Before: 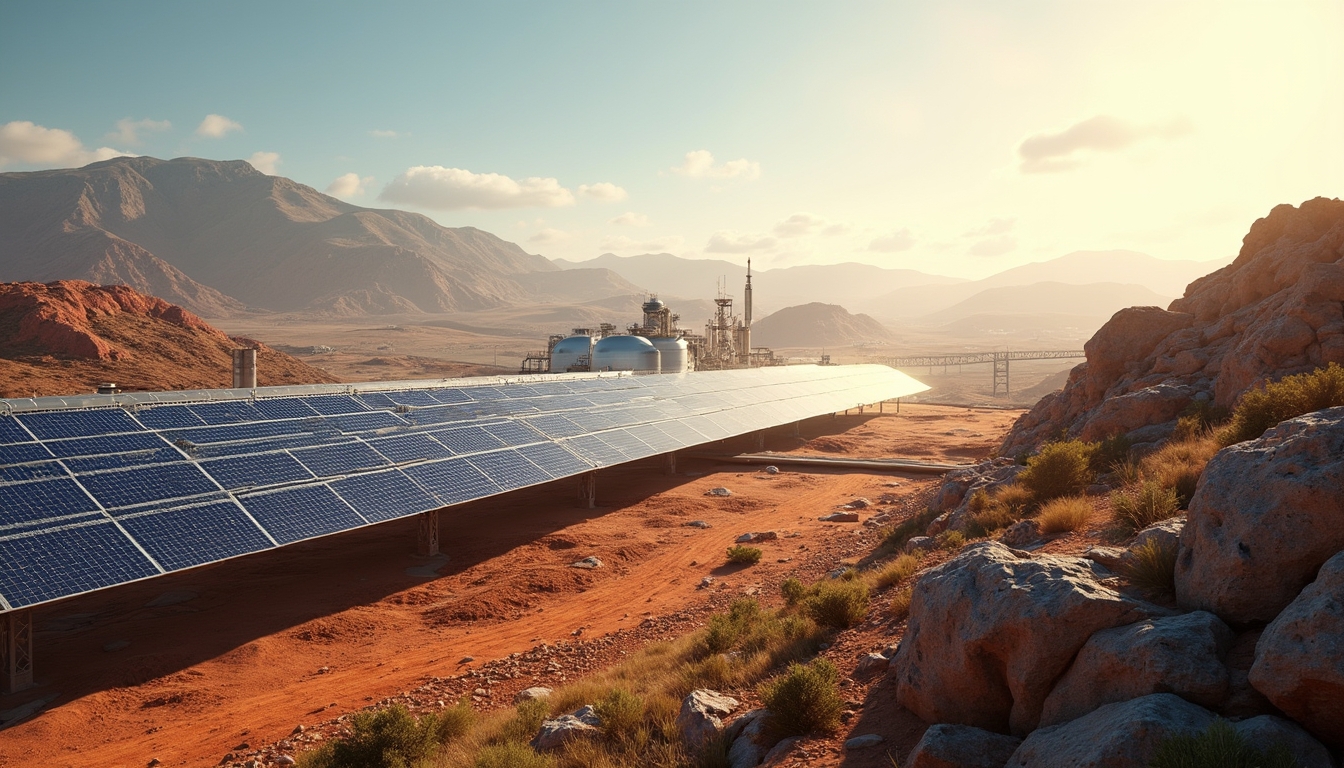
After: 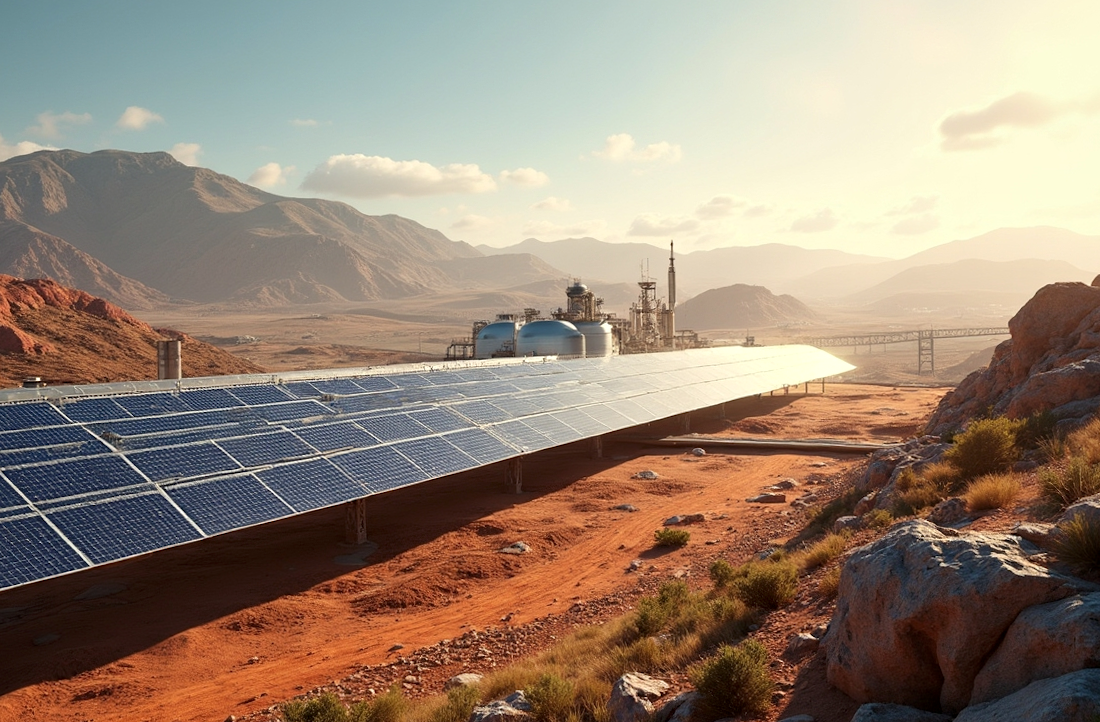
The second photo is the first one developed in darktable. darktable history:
contrast equalizer: octaves 7, y [[0.6 ×6], [0.55 ×6], [0 ×6], [0 ×6], [0 ×6]], mix 0.3
crop and rotate: angle 1°, left 4.281%, top 0.642%, right 11.383%, bottom 2.486%
